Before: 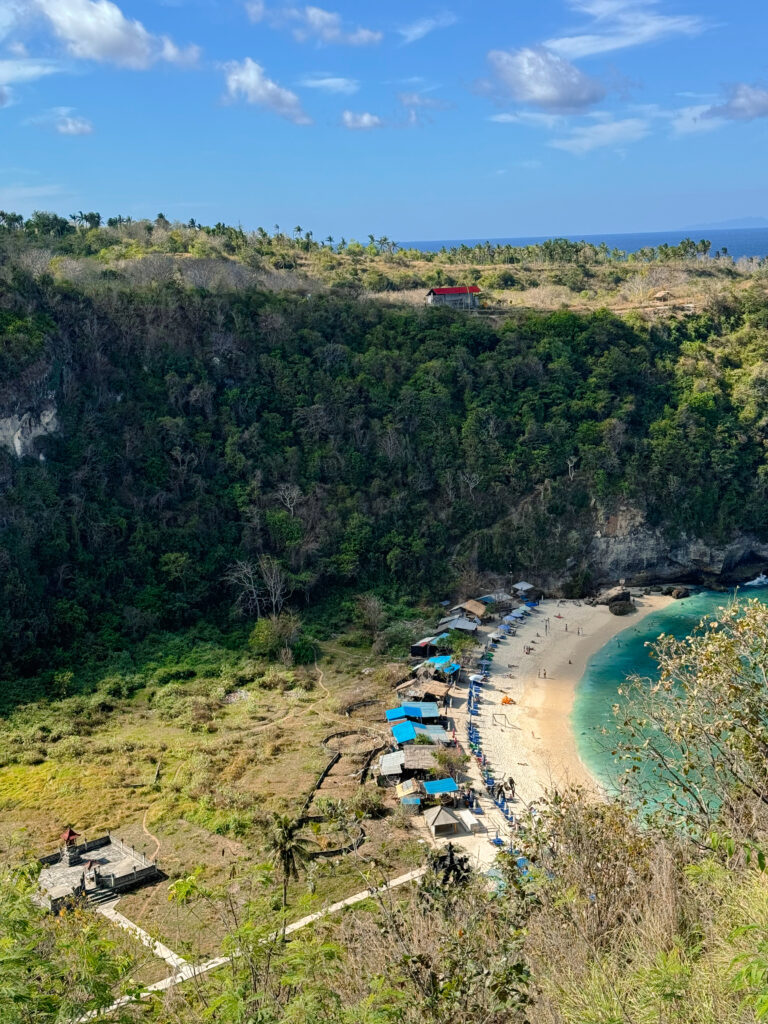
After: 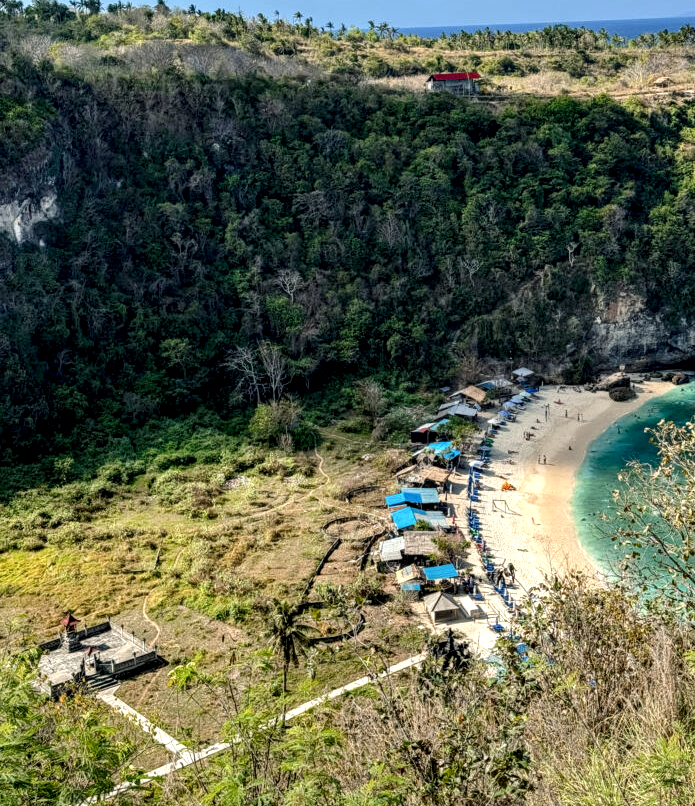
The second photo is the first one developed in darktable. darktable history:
crop: top 20.916%, right 9.437%, bottom 0.316%
local contrast: detail 160%
